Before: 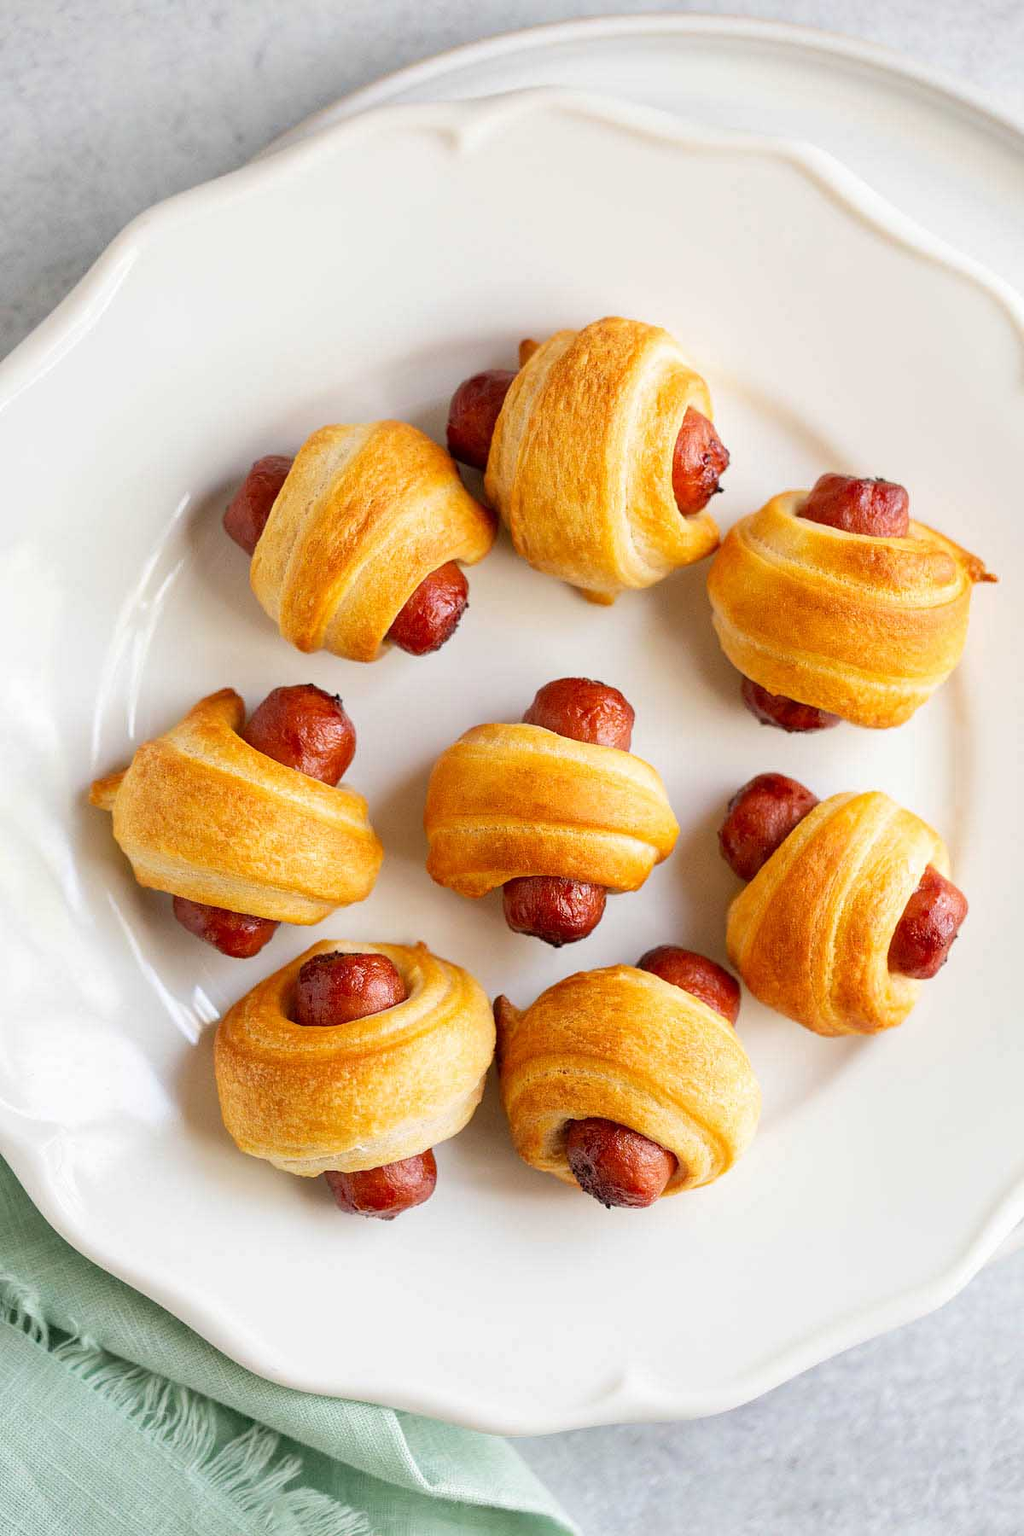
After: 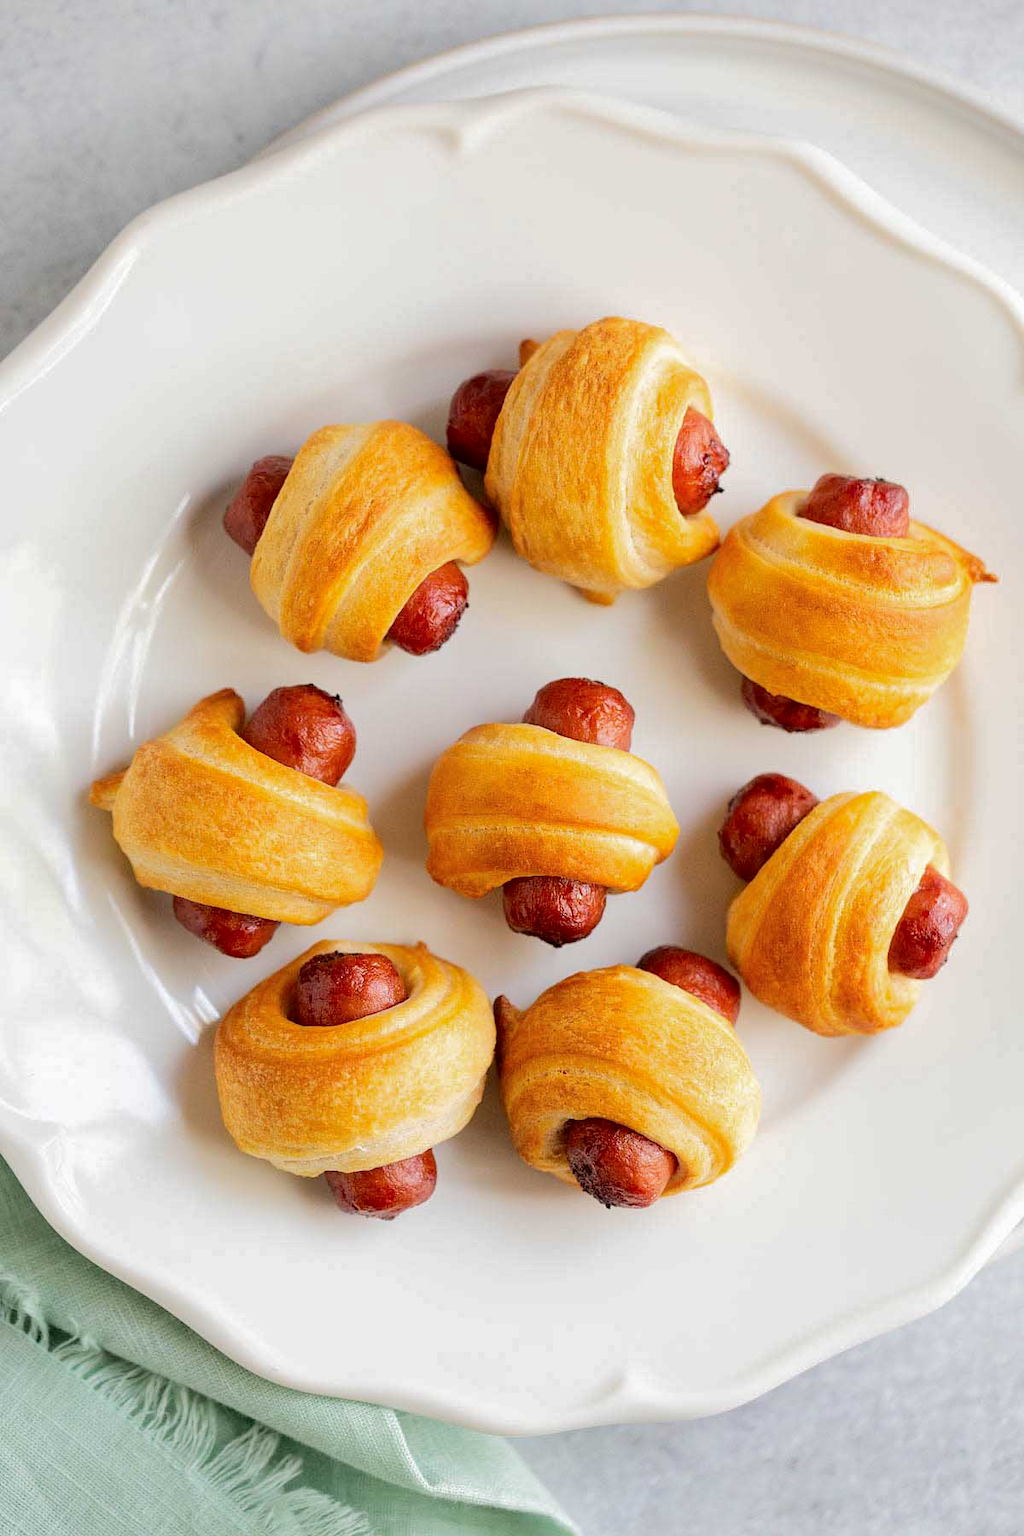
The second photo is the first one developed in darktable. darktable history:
tone curve: curves: ch0 [(0, 0) (0.003, 0.002) (0.011, 0.006) (0.025, 0.013) (0.044, 0.019) (0.069, 0.032) (0.1, 0.056) (0.136, 0.095) (0.177, 0.144) (0.224, 0.193) (0.277, 0.26) (0.335, 0.331) (0.399, 0.405) (0.468, 0.479) (0.543, 0.552) (0.623, 0.624) (0.709, 0.699) (0.801, 0.772) (0.898, 0.856) (1, 1)], color space Lab, independent channels, preserve colors none
